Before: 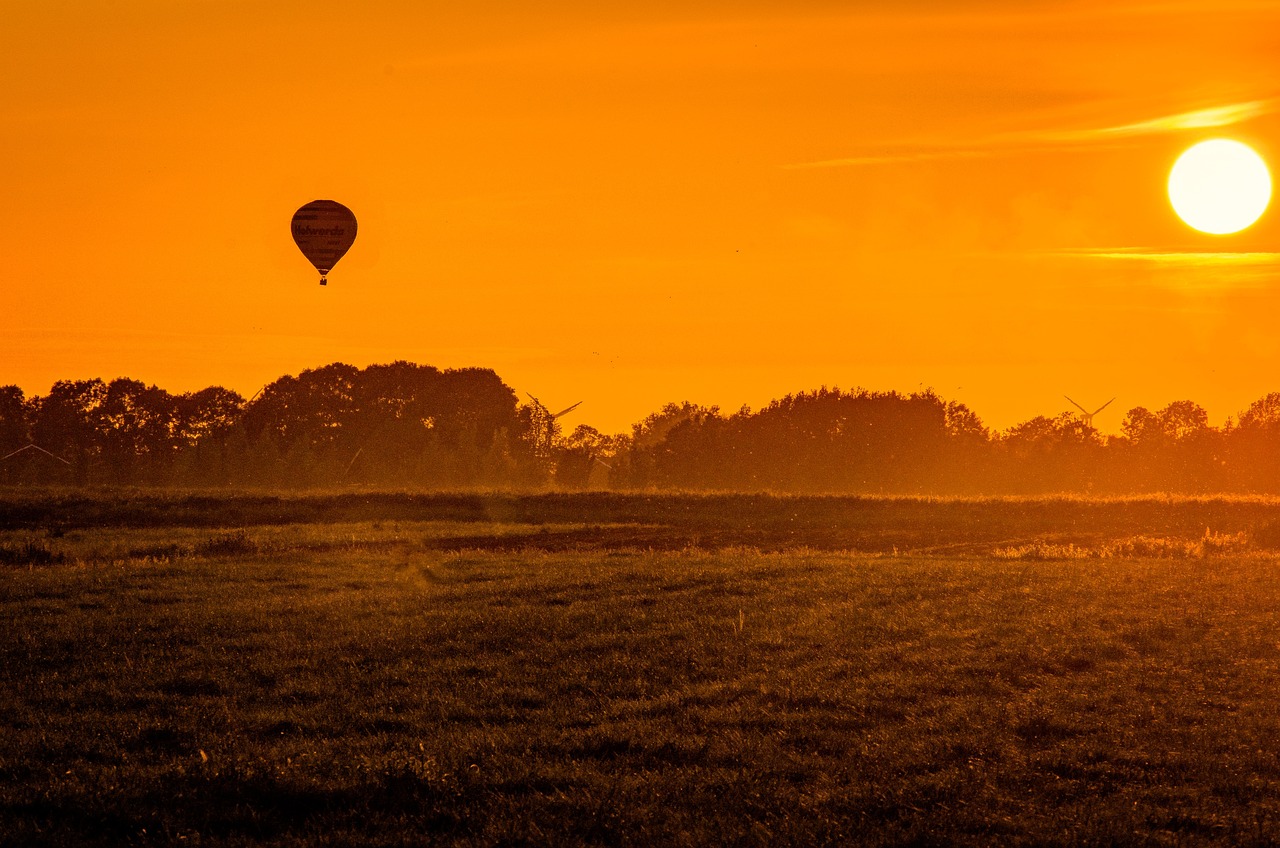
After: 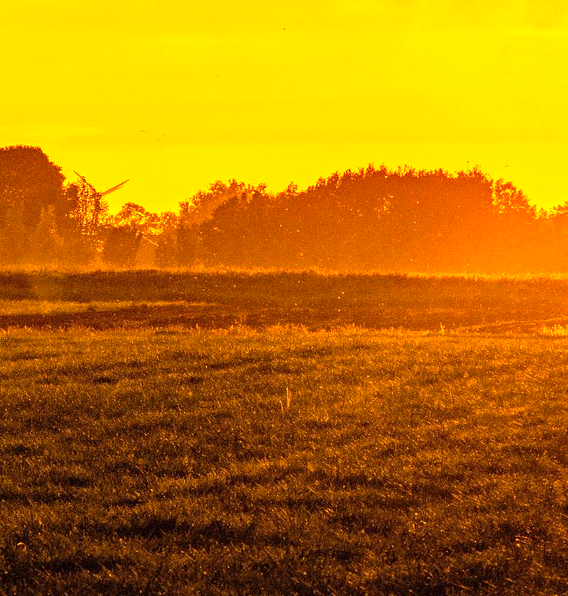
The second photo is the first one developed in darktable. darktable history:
color correction: highlights a* 1.39, highlights b* 17.83
exposure: black level correction 0, exposure 1.45 EV, compensate exposure bias true, compensate highlight preservation false
crop: left 35.432%, top 26.233%, right 20.145%, bottom 3.432%
